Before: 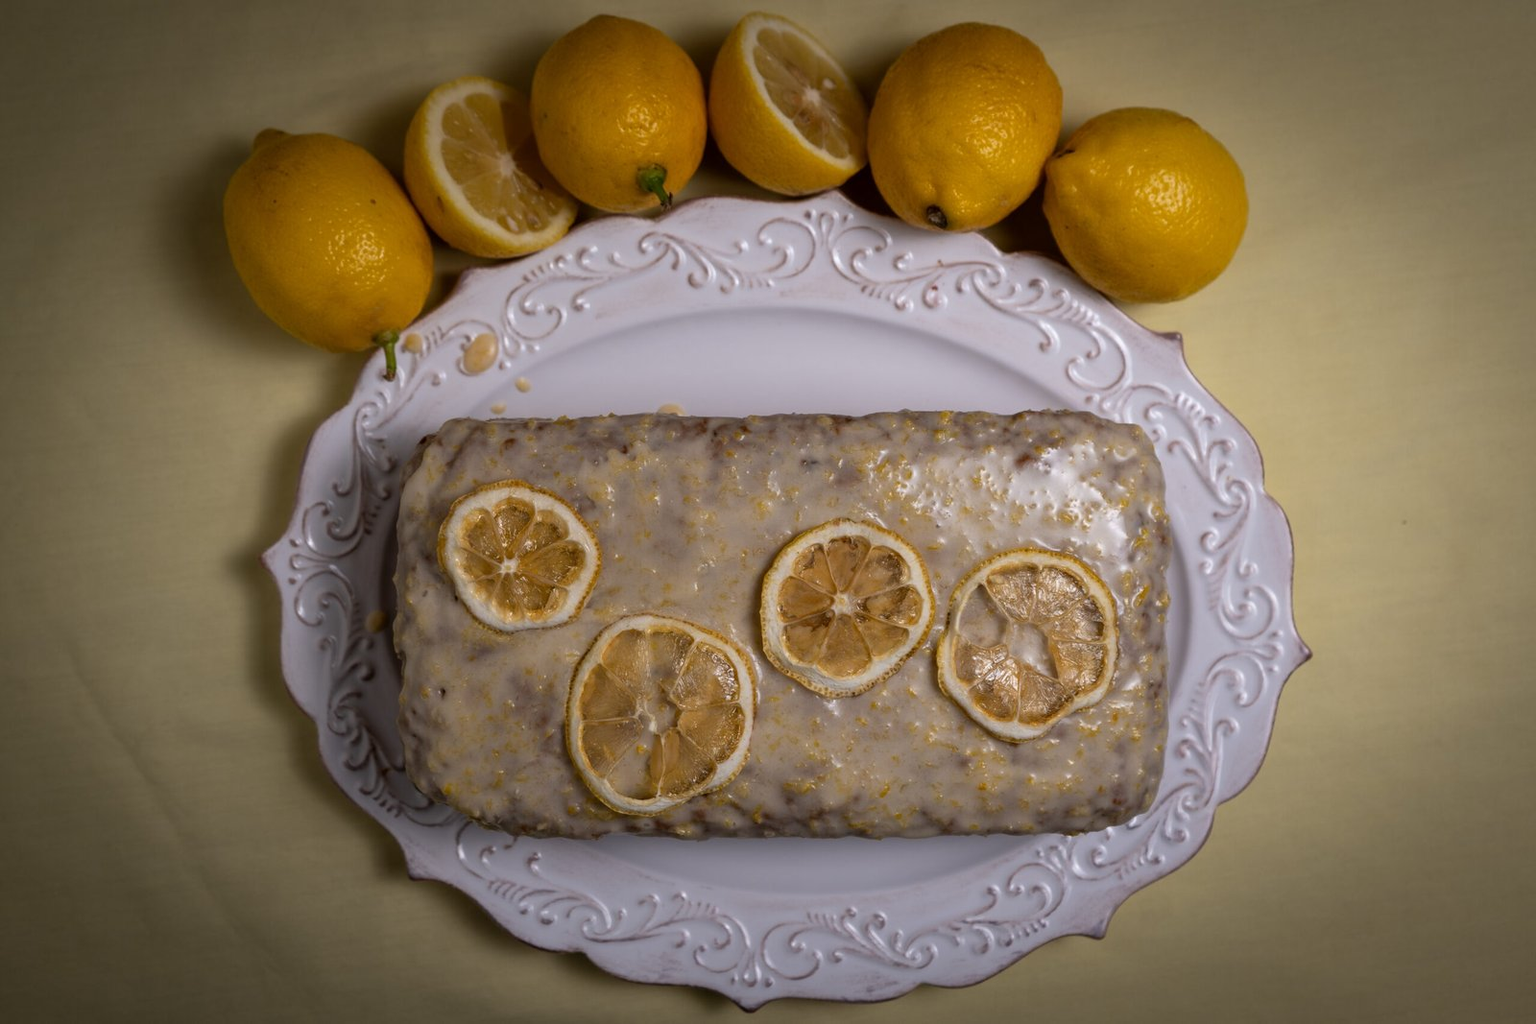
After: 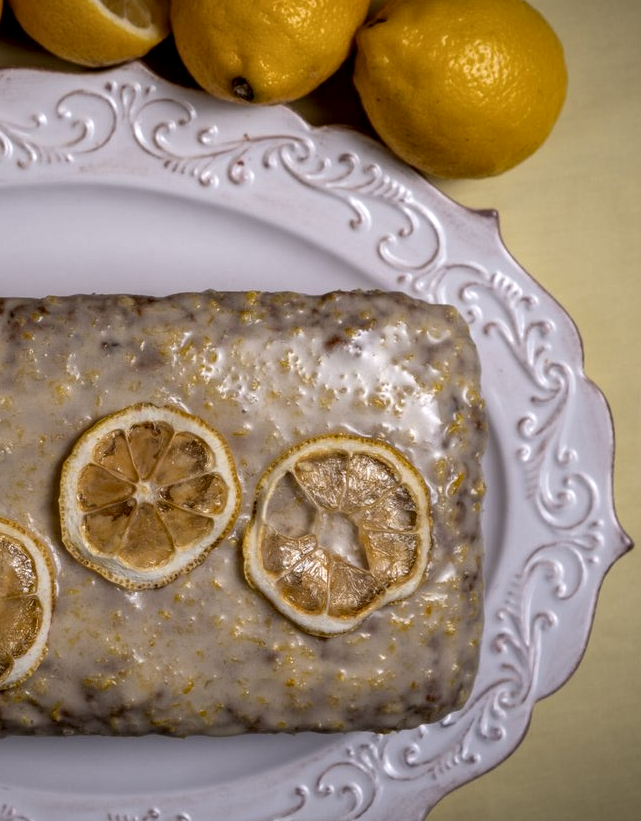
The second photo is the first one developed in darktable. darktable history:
crop: left 45.853%, top 12.926%, right 14.078%, bottom 10.043%
local contrast: highlights 62%, detail 143%, midtone range 0.422
